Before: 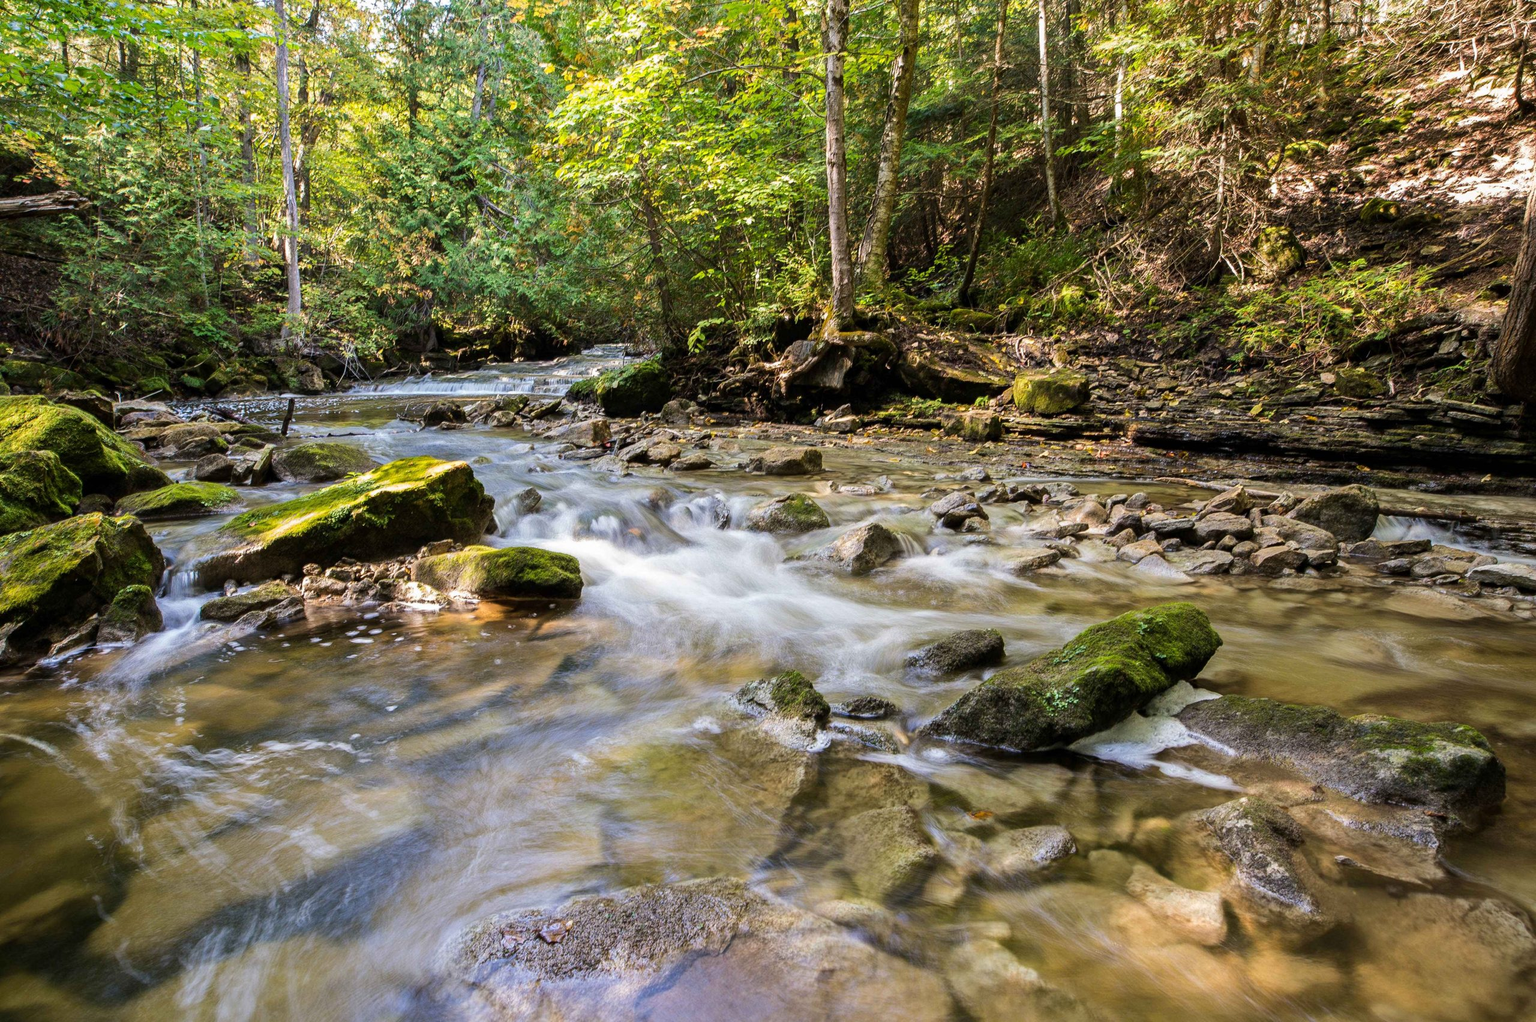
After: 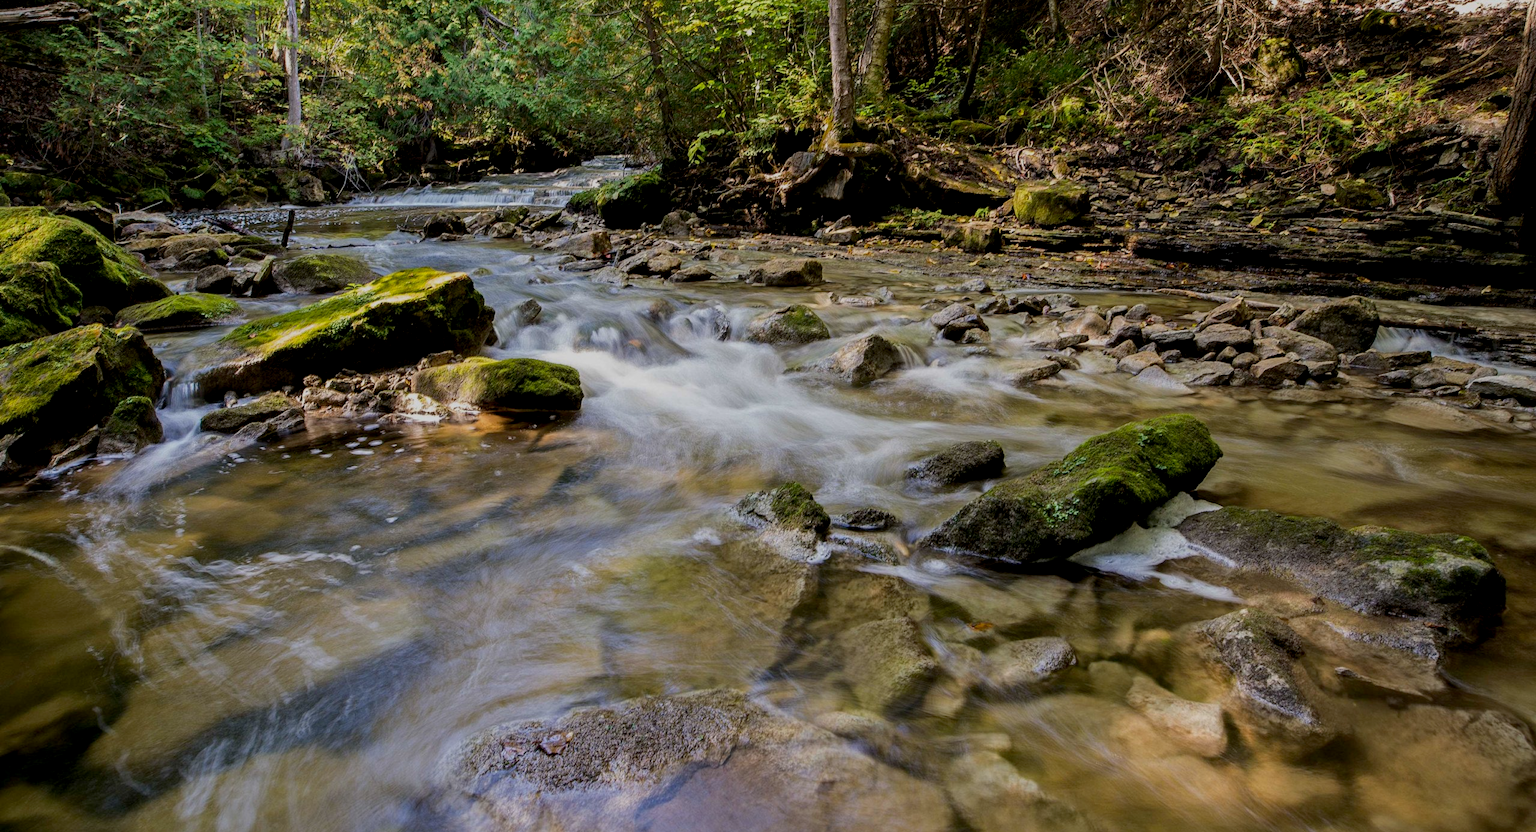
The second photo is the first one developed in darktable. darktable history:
exposure: black level correction 0.009, exposure -0.637 EV, compensate highlight preservation false
crop and rotate: top 18.507%
